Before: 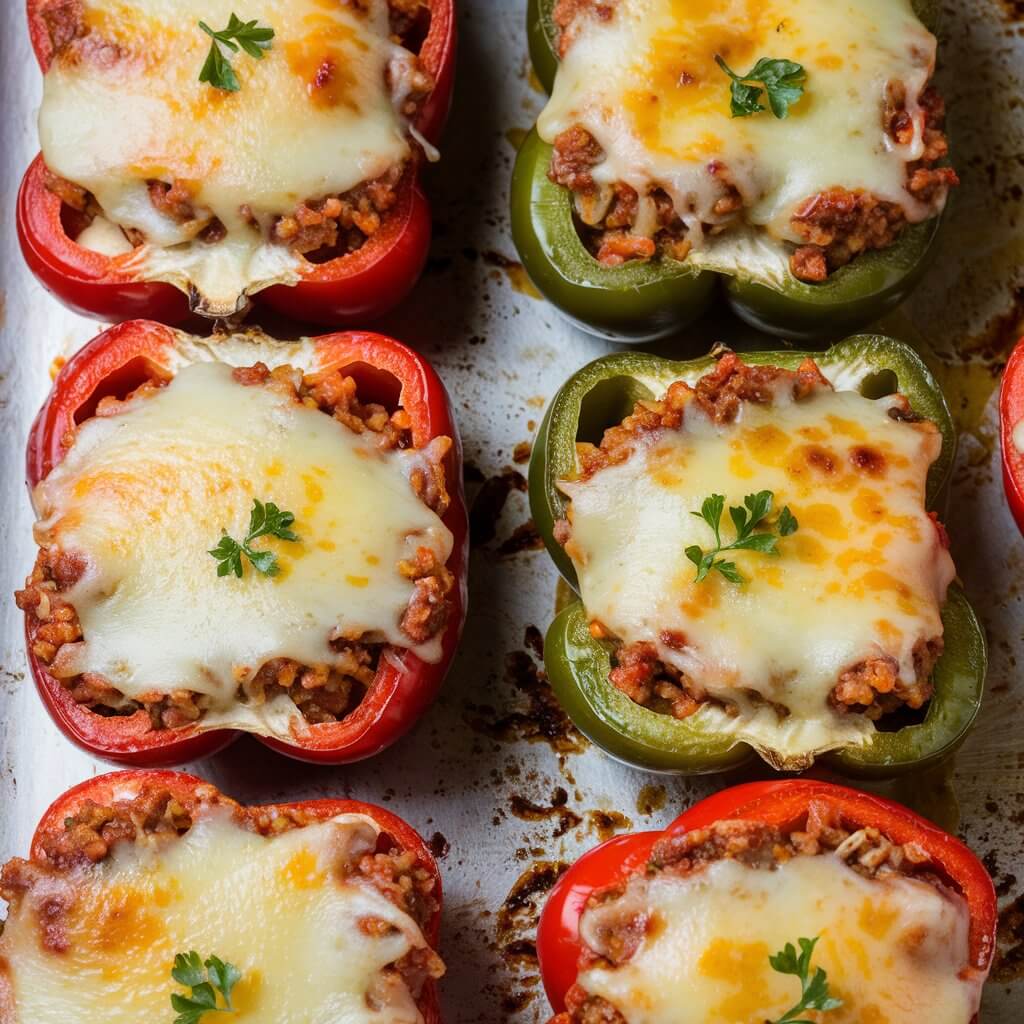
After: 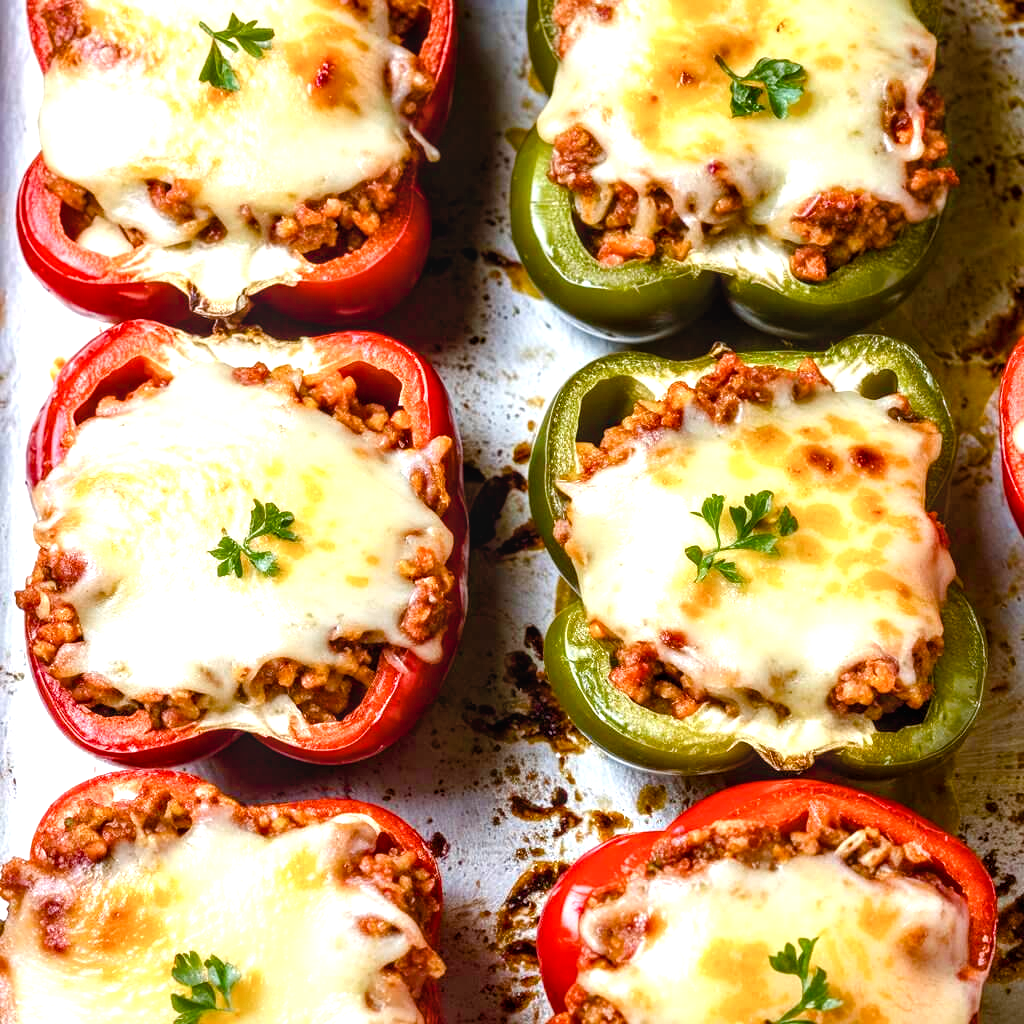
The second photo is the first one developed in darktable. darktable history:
color balance rgb: perceptual saturation grading › global saturation 25%, perceptual saturation grading › highlights -50%, perceptual saturation grading › shadows 30%, perceptual brilliance grading › global brilliance 12%, global vibrance 20%
exposure: black level correction 0.001, exposure 0.5 EV, compensate exposure bias true, compensate highlight preservation false
local contrast: on, module defaults
